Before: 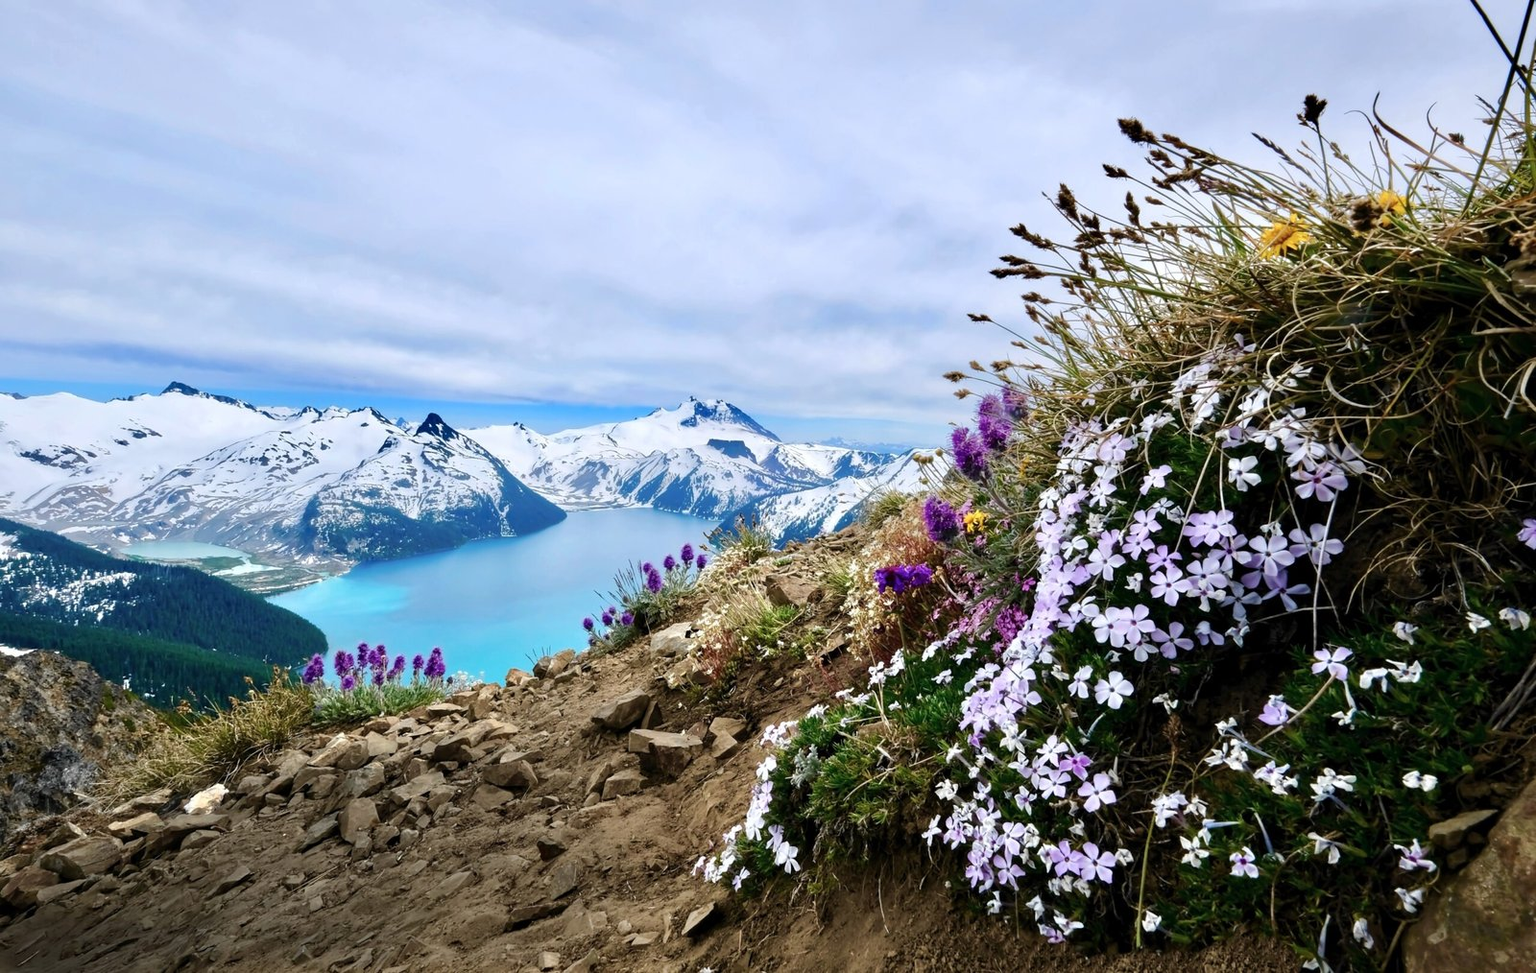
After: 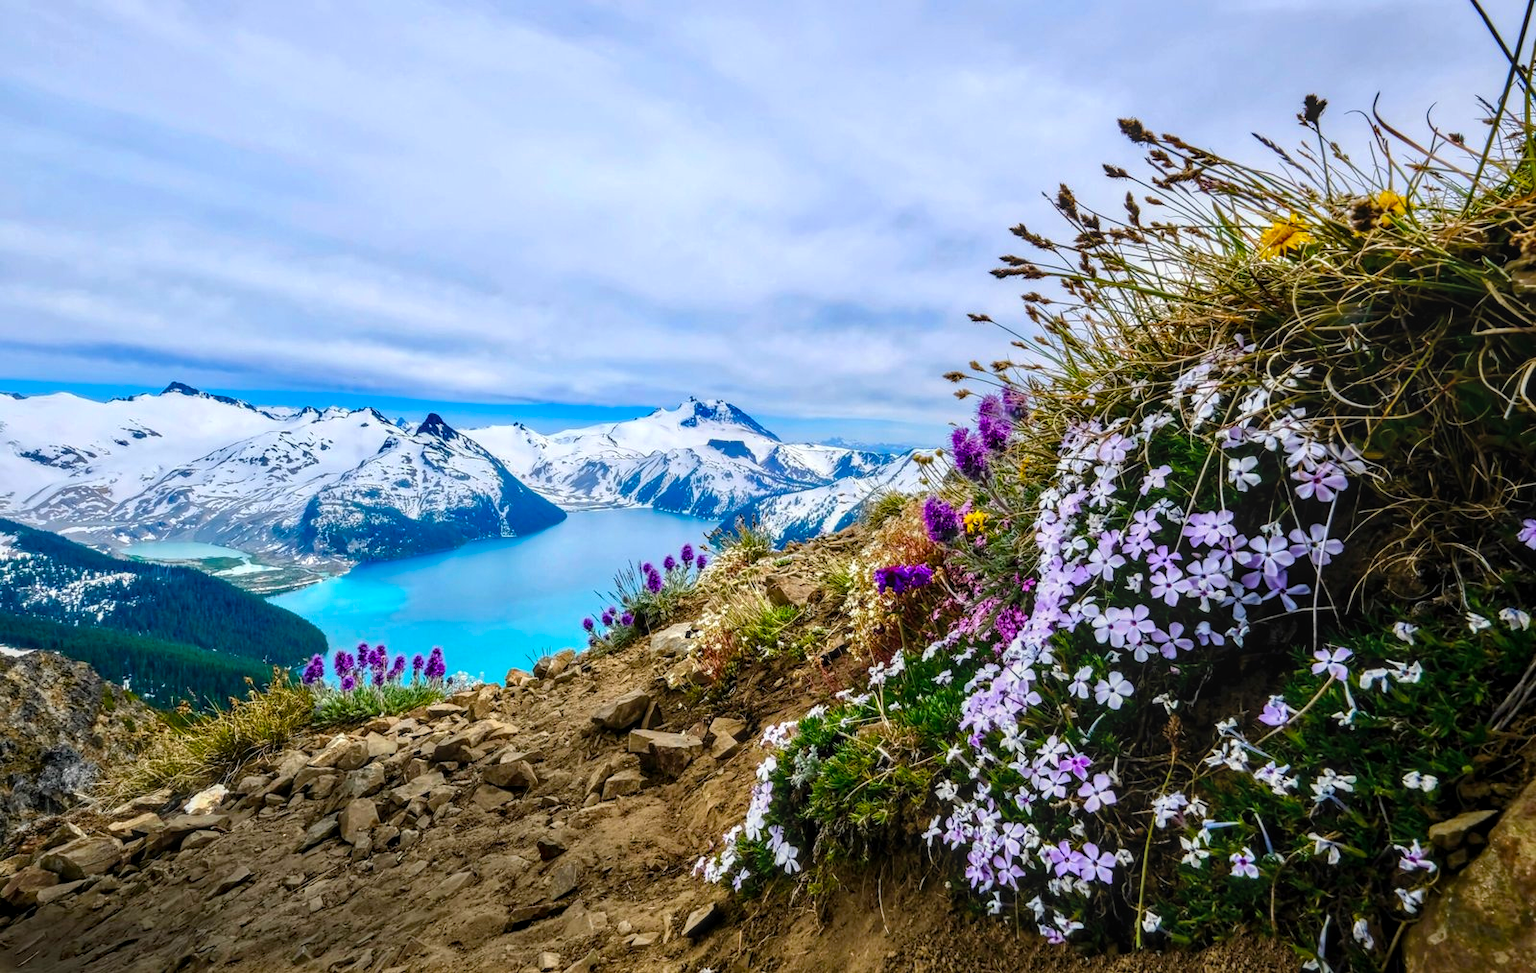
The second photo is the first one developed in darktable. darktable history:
local contrast: highlights 0%, shadows 0%, detail 133%
color balance rgb: perceptual saturation grading › global saturation 40%, global vibrance 15%
